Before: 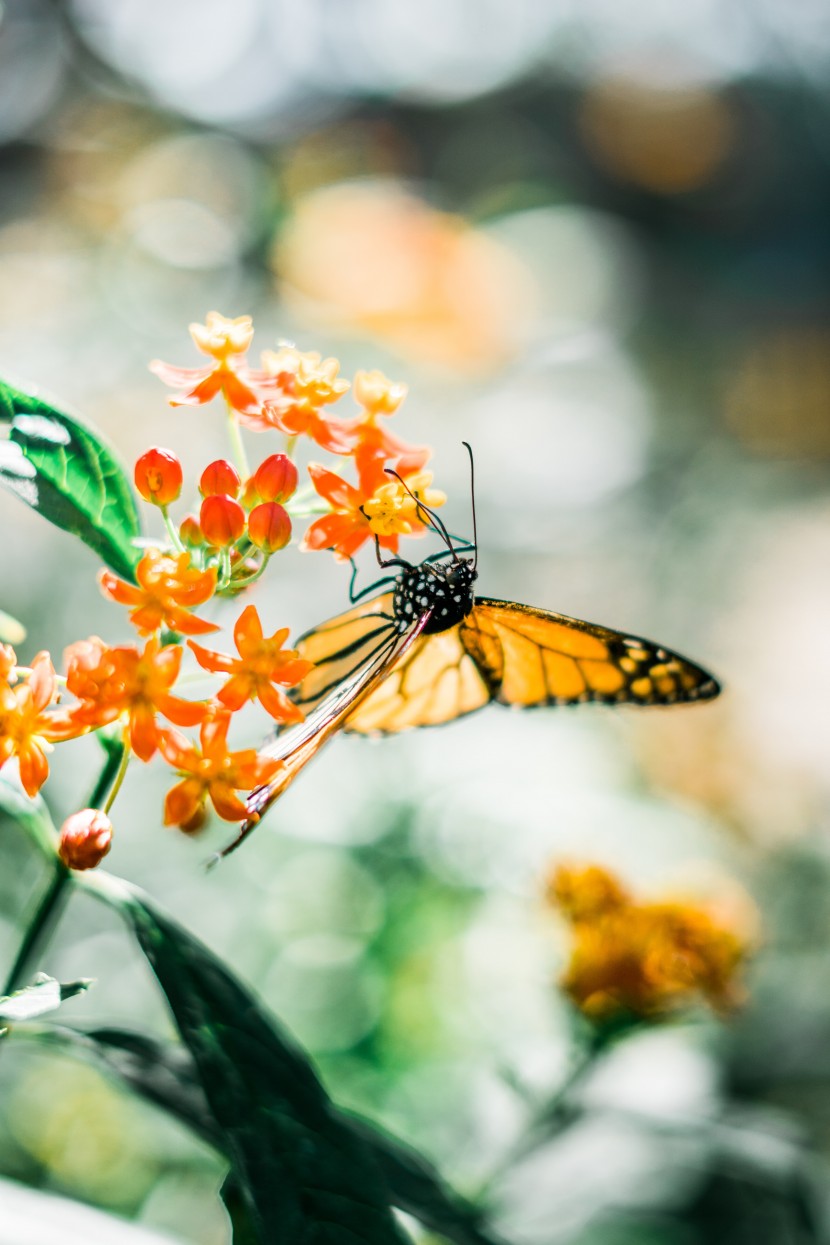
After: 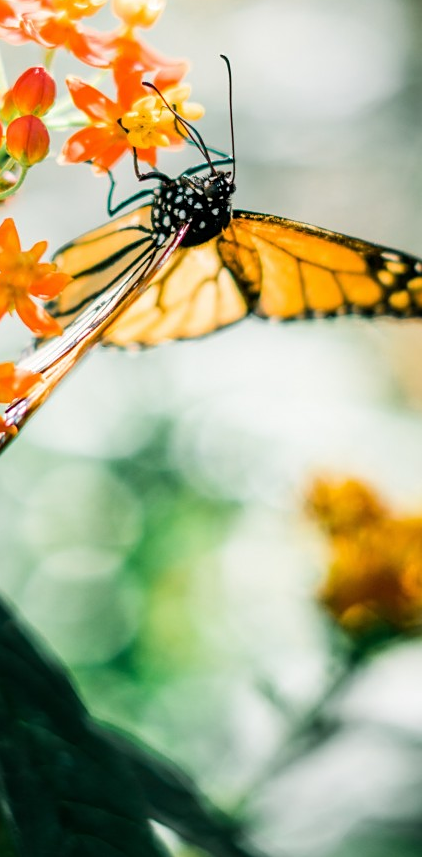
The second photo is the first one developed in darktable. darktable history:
sharpen: amount 0.208
crop and rotate: left 29.239%, top 31.133%, right 19.828%
